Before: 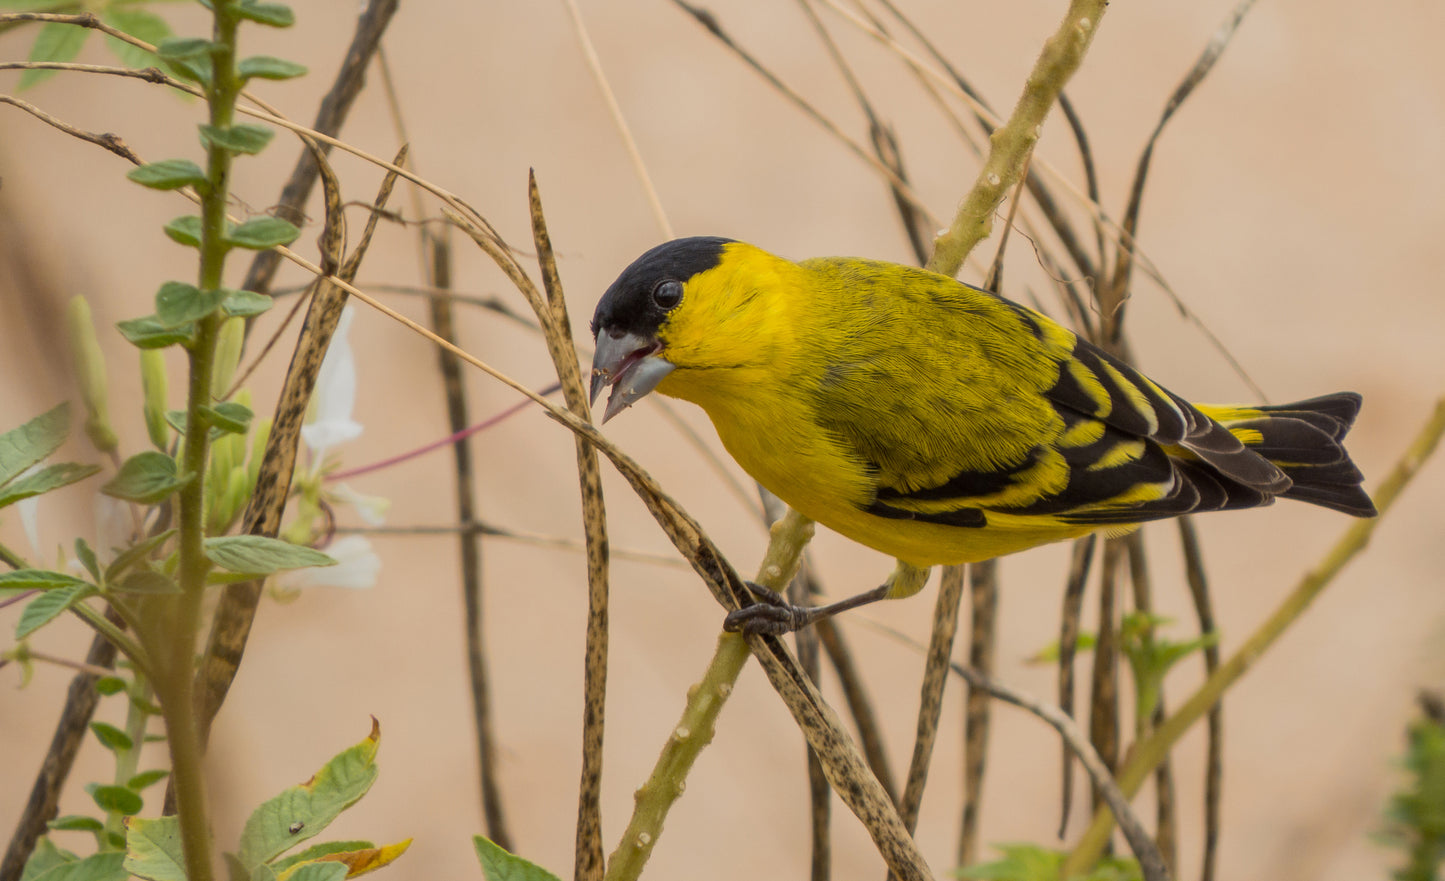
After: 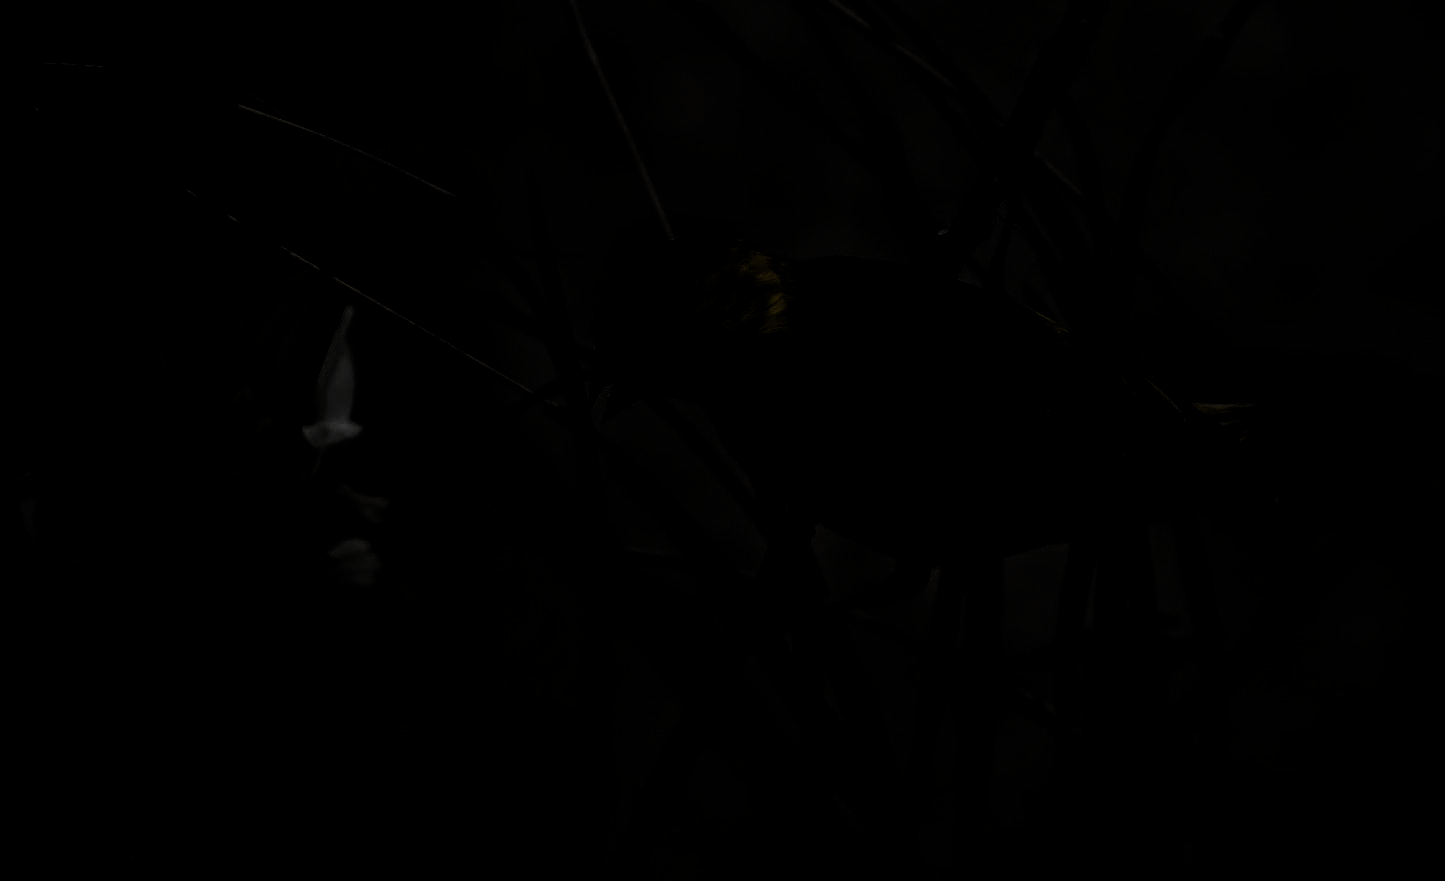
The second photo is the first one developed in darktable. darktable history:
color zones: curves: ch0 [(0.257, 0.558) (0.75, 0.565)]; ch1 [(0.004, 0.857) (0.14, 0.416) (0.257, 0.695) (0.442, 0.032) (0.736, 0.266) (0.891, 0.741)]; ch2 [(0, 0.623) (0.112, 0.436) (0.271, 0.474) (0.516, 0.64) (0.743, 0.286)]
levels: white 99.92%, levels [0.721, 0.937, 0.997]
tone equalizer: mask exposure compensation -0.493 EV
exposure: black level correction -0.003, exposure 0.034 EV, compensate exposure bias true, compensate highlight preservation false
vignetting: fall-off start 115.92%, fall-off radius 58.87%
contrast equalizer: y [[0.524, 0.538, 0.547, 0.548, 0.538, 0.524], [0.5 ×6], [0.5 ×6], [0 ×6], [0 ×6]]
